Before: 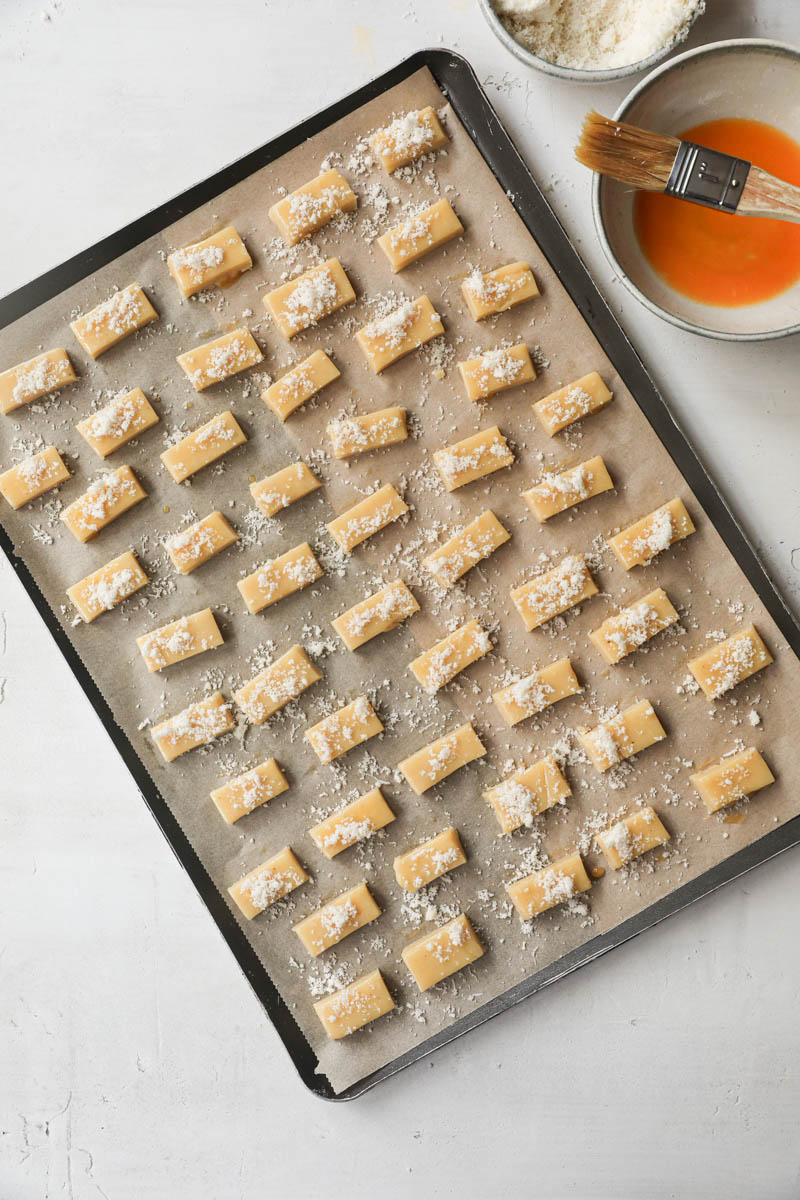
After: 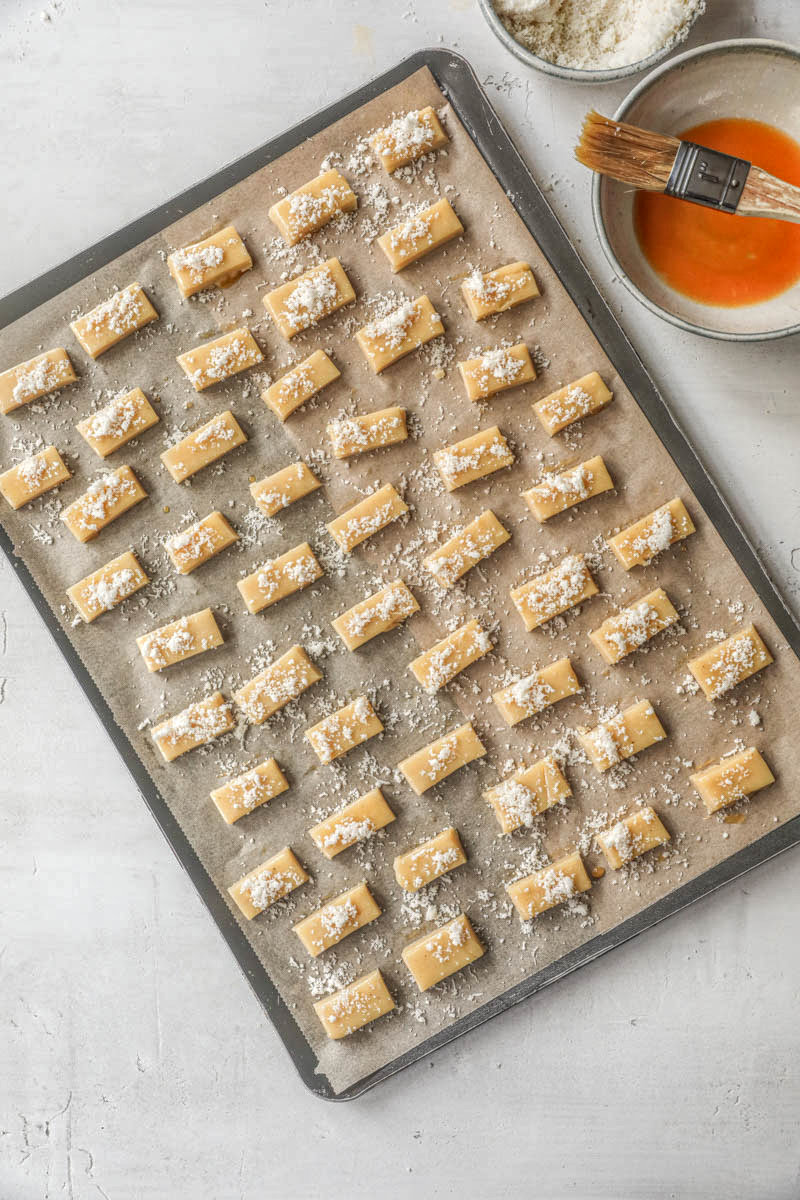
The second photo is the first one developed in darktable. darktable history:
local contrast: highlights 5%, shadows 2%, detail 200%, midtone range 0.243
